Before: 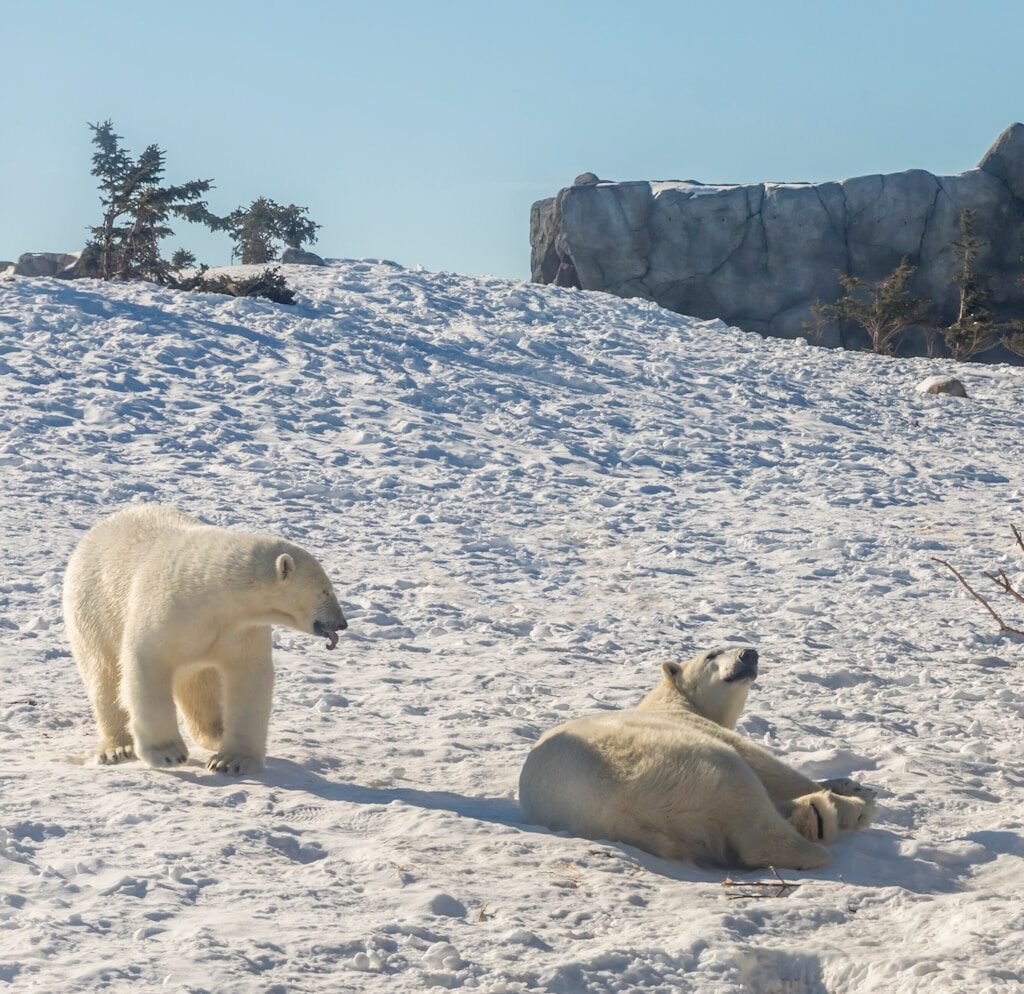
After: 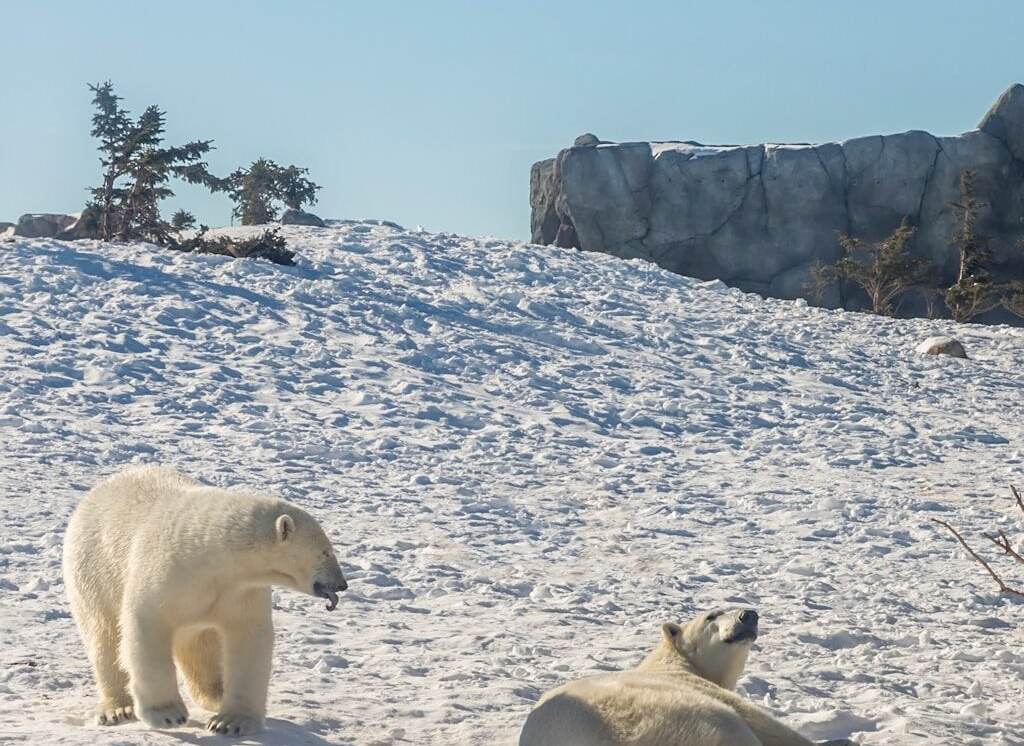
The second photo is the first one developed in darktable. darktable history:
crop: top 3.962%, bottom 20.971%
sharpen: amount 0.211
